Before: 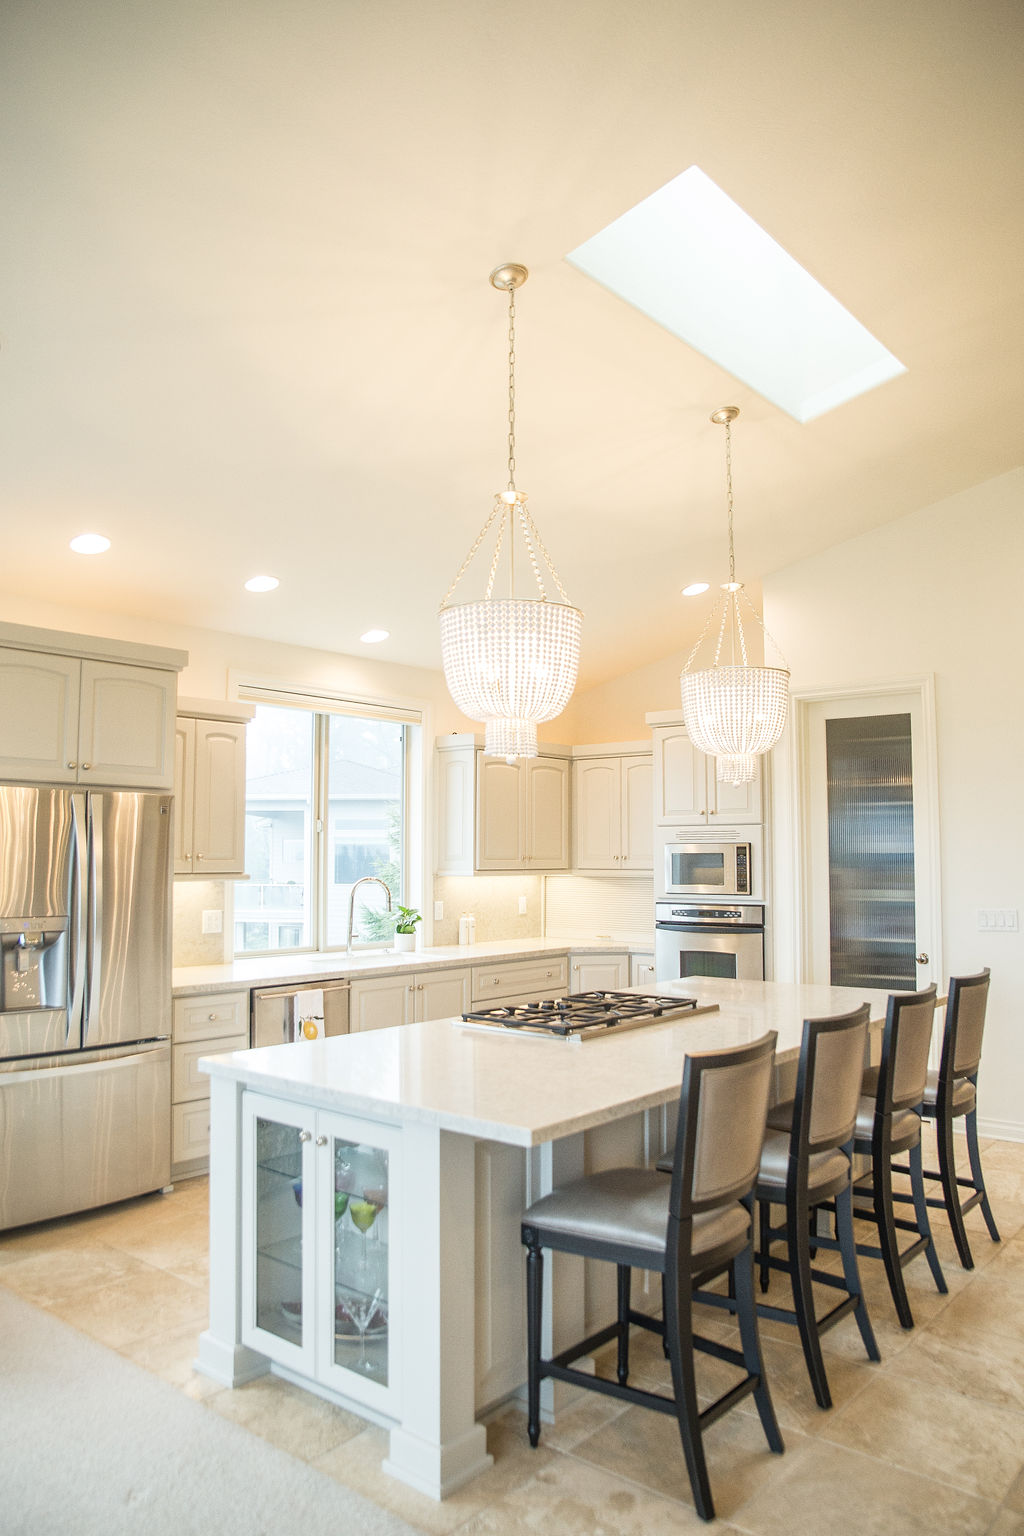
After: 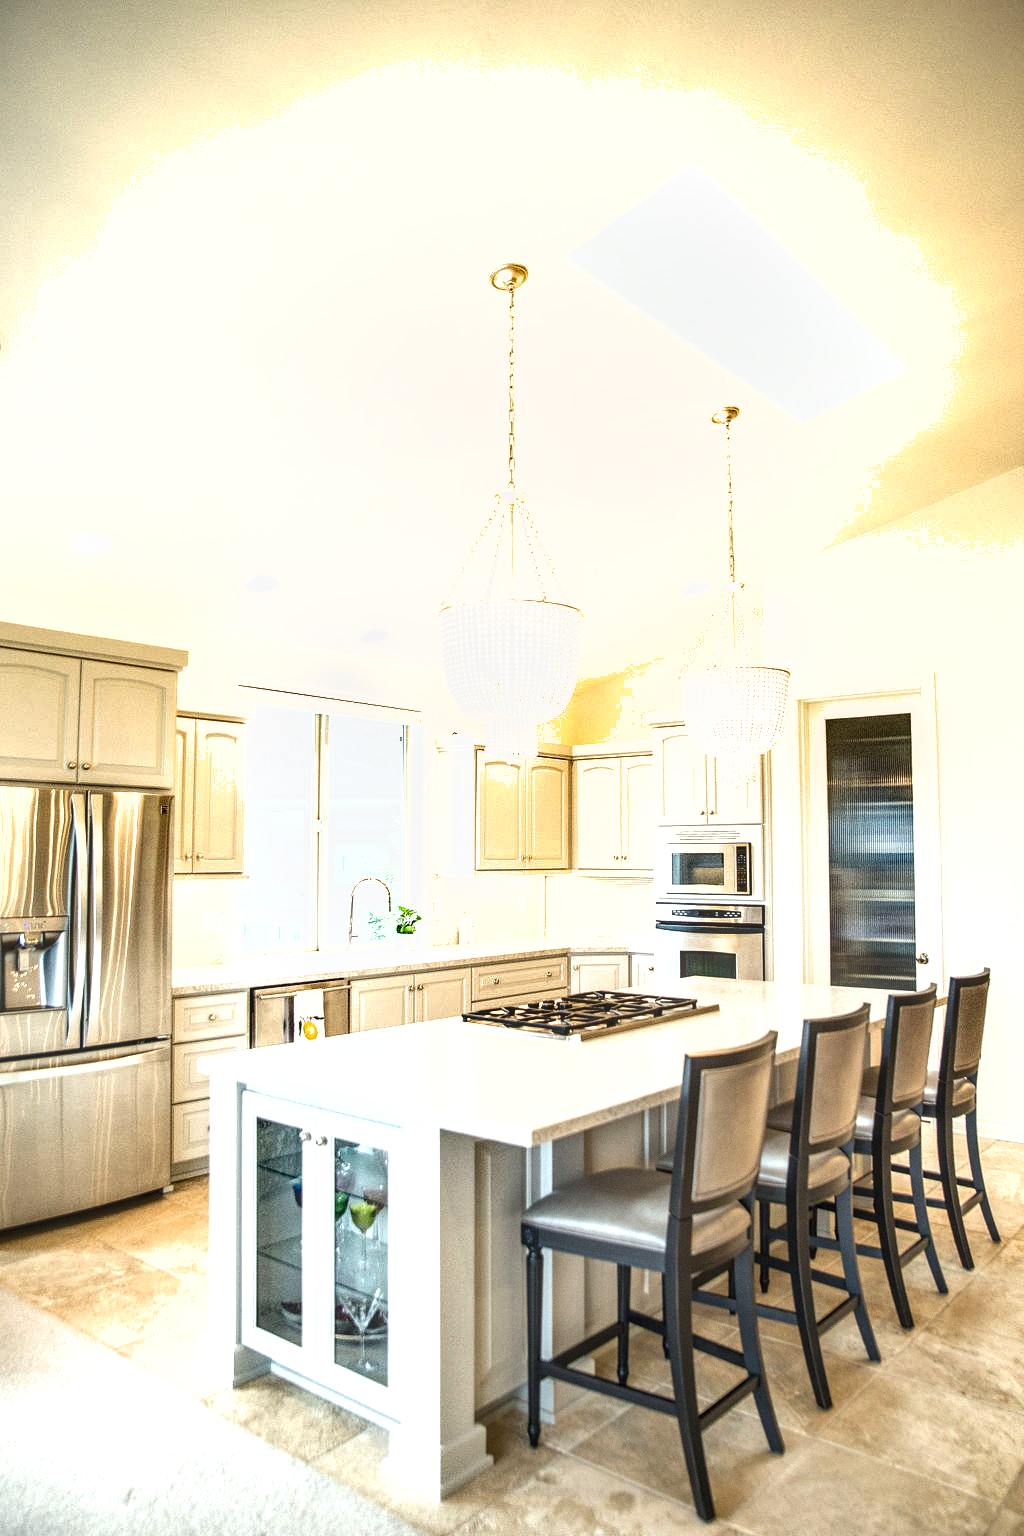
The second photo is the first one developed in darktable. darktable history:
exposure: black level correction 0, exposure 0.7 EV, compensate exposure bias true, compensate highlight preservation false
shadows and highlights: soften with gaussian
local contrast: on, module defaults
